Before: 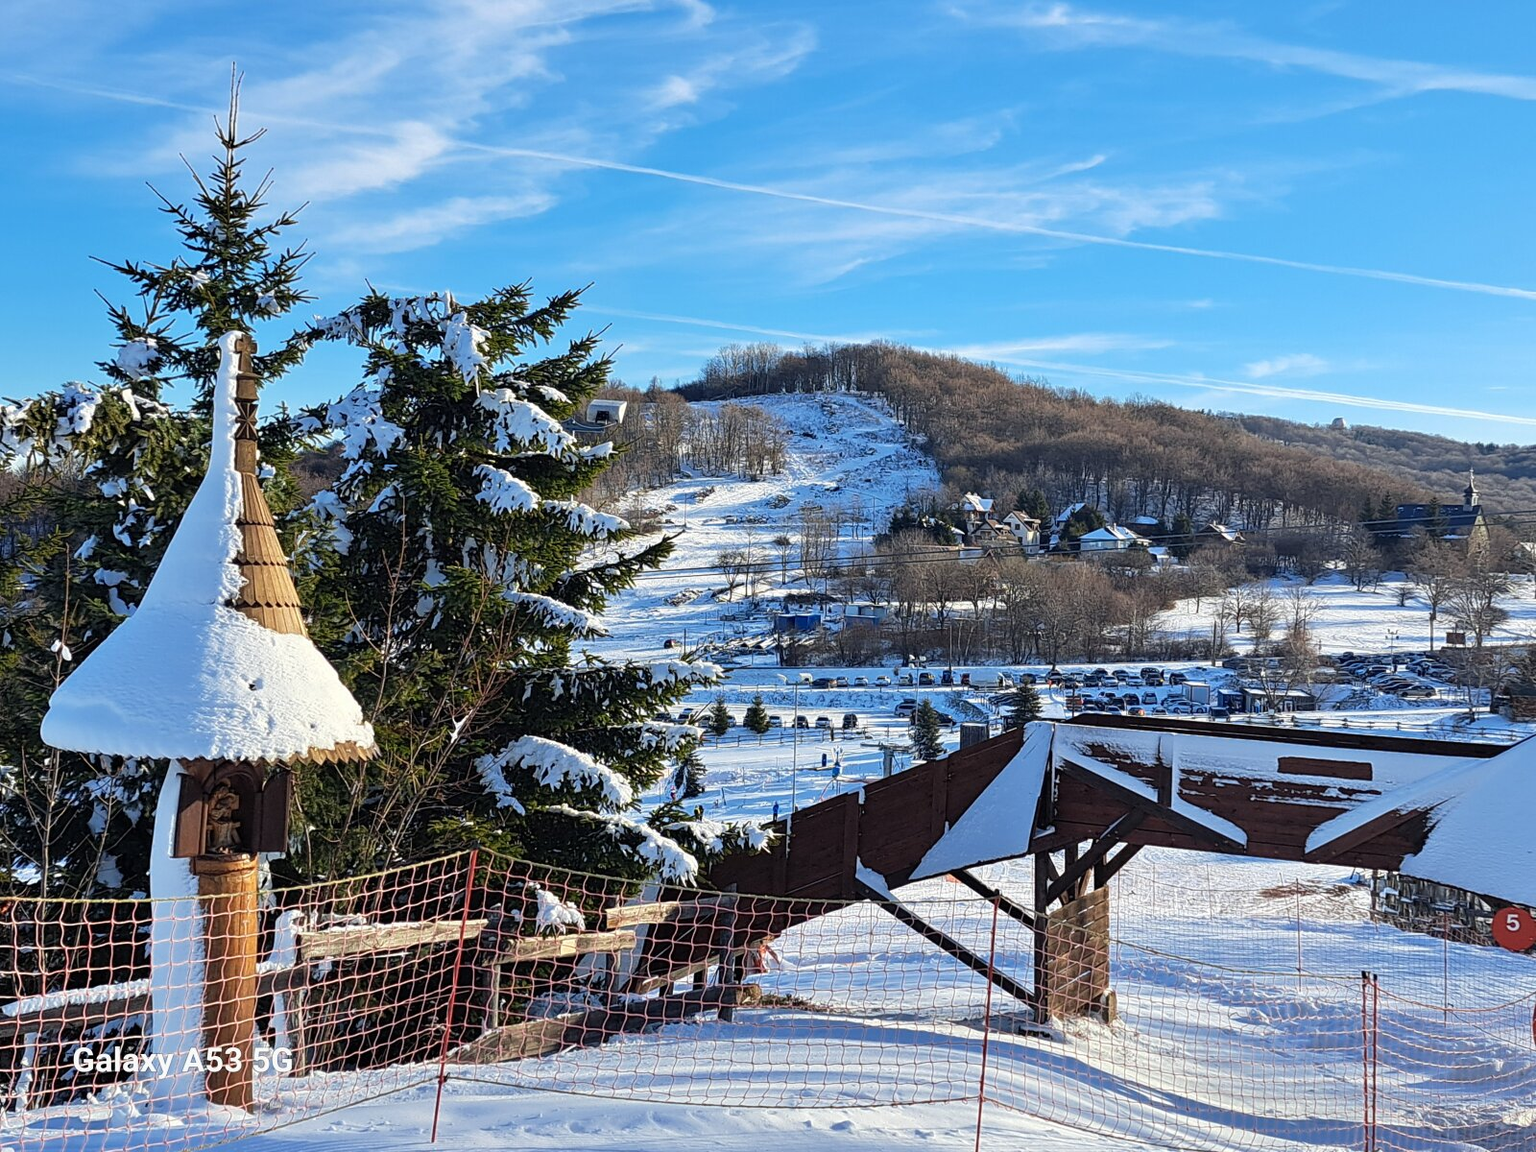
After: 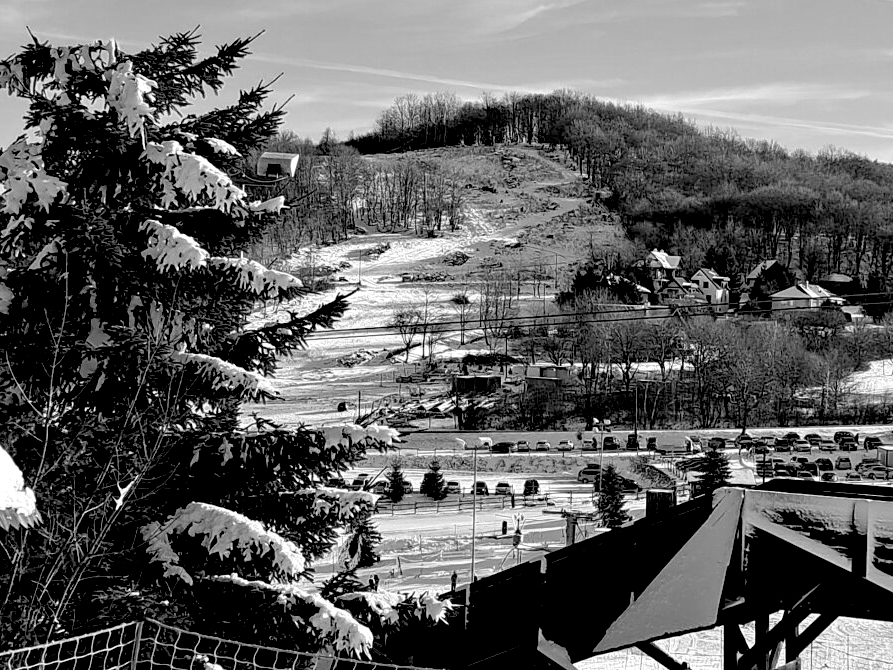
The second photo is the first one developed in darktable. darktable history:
monochrome: on, module defaults
rgb levels: levels [[0.034, 0.472, 0.904], [0, 0.5, 1], [0, 0.5, 1]]
crop and rotate: left 22.13%, top 22.054%, right 22.026%, bottom 22.102%
